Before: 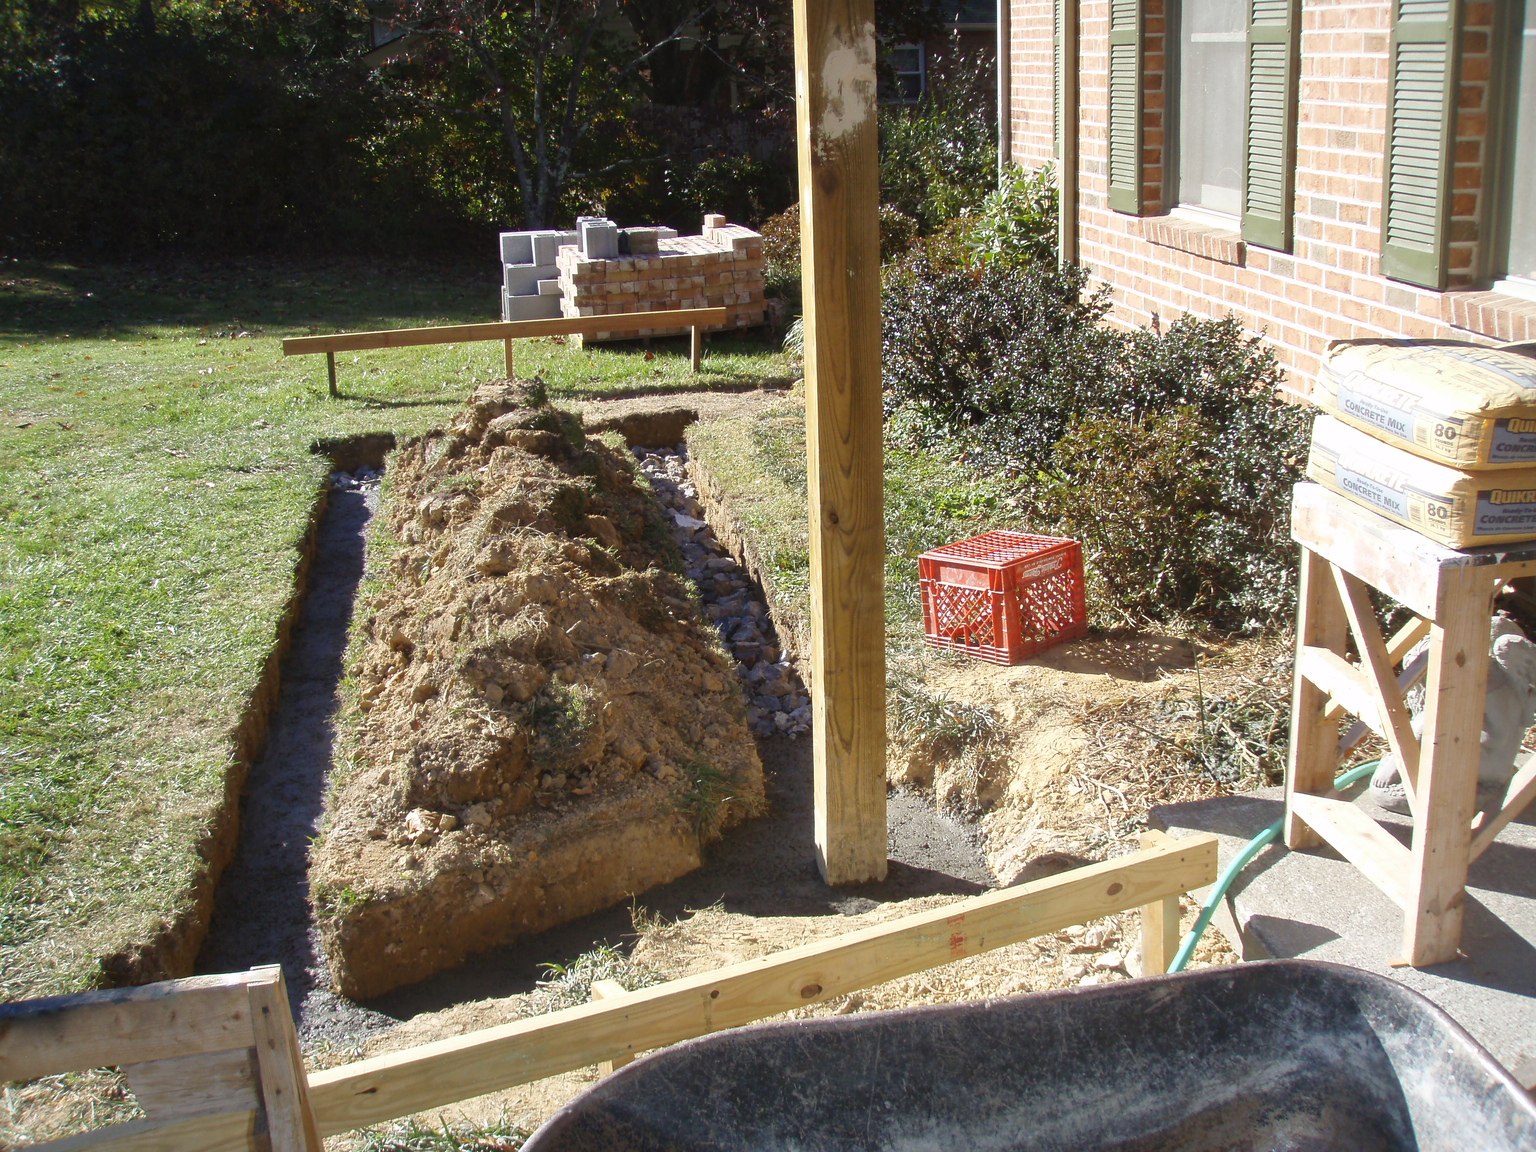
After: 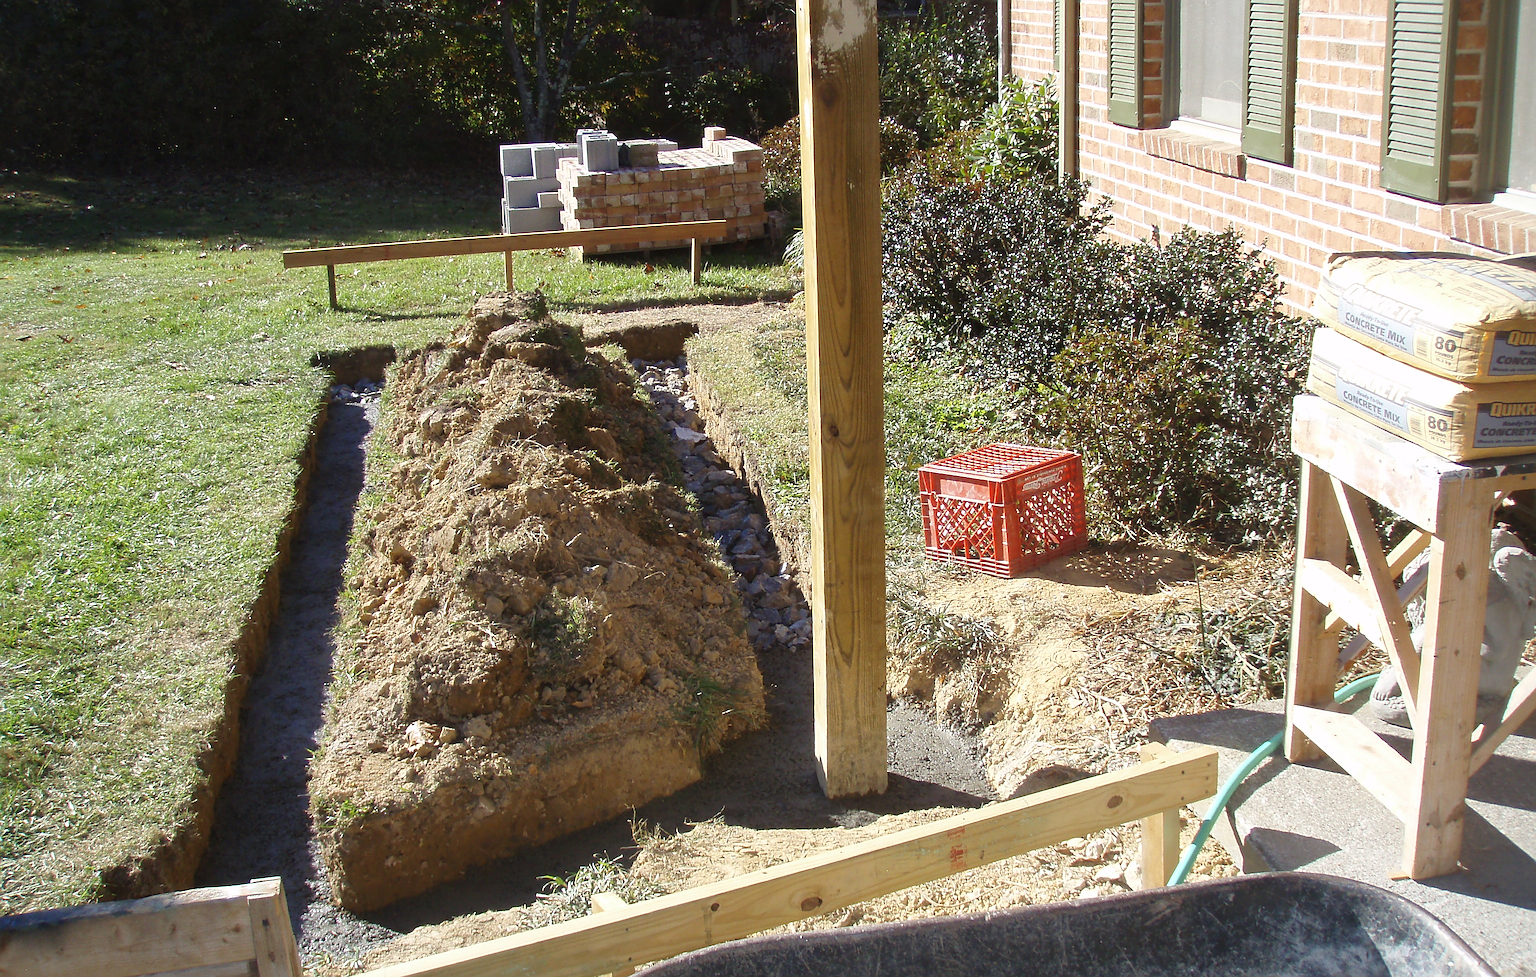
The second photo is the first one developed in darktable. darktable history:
crop: top 7.611%, bottom 7.576%
sharpen: on, module defaults
